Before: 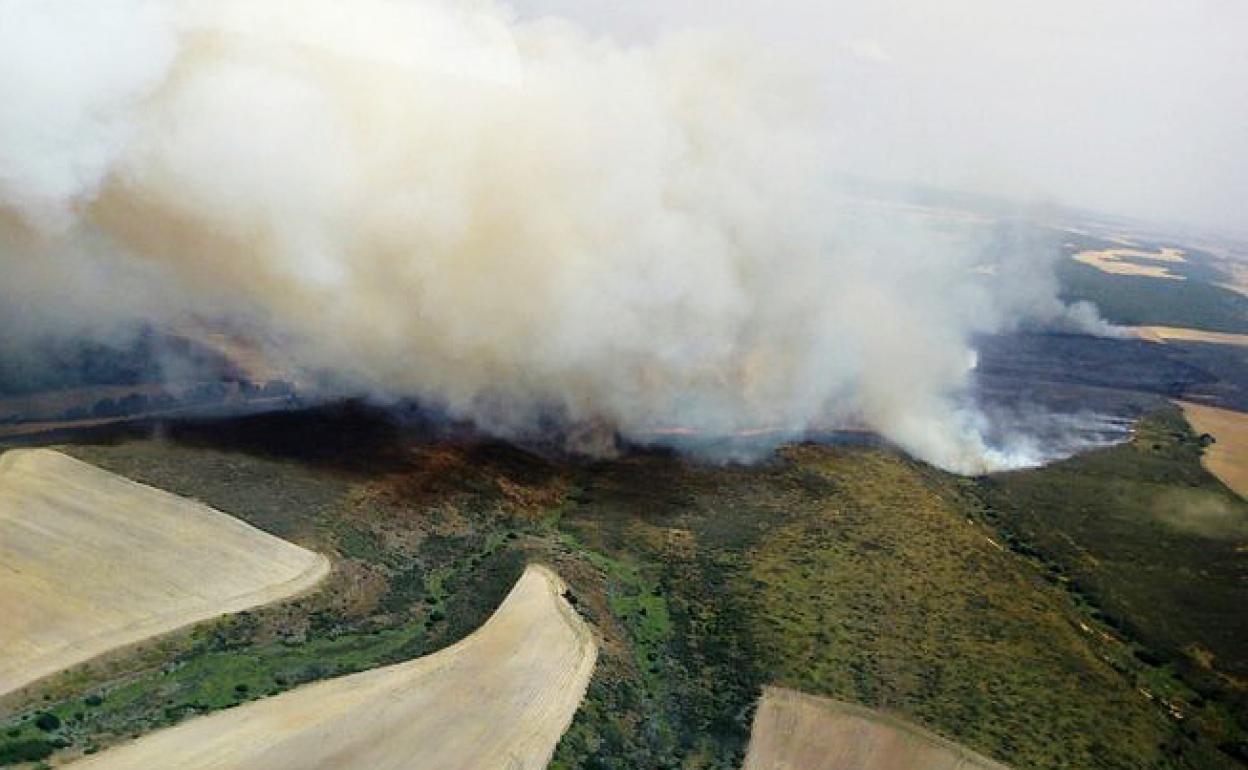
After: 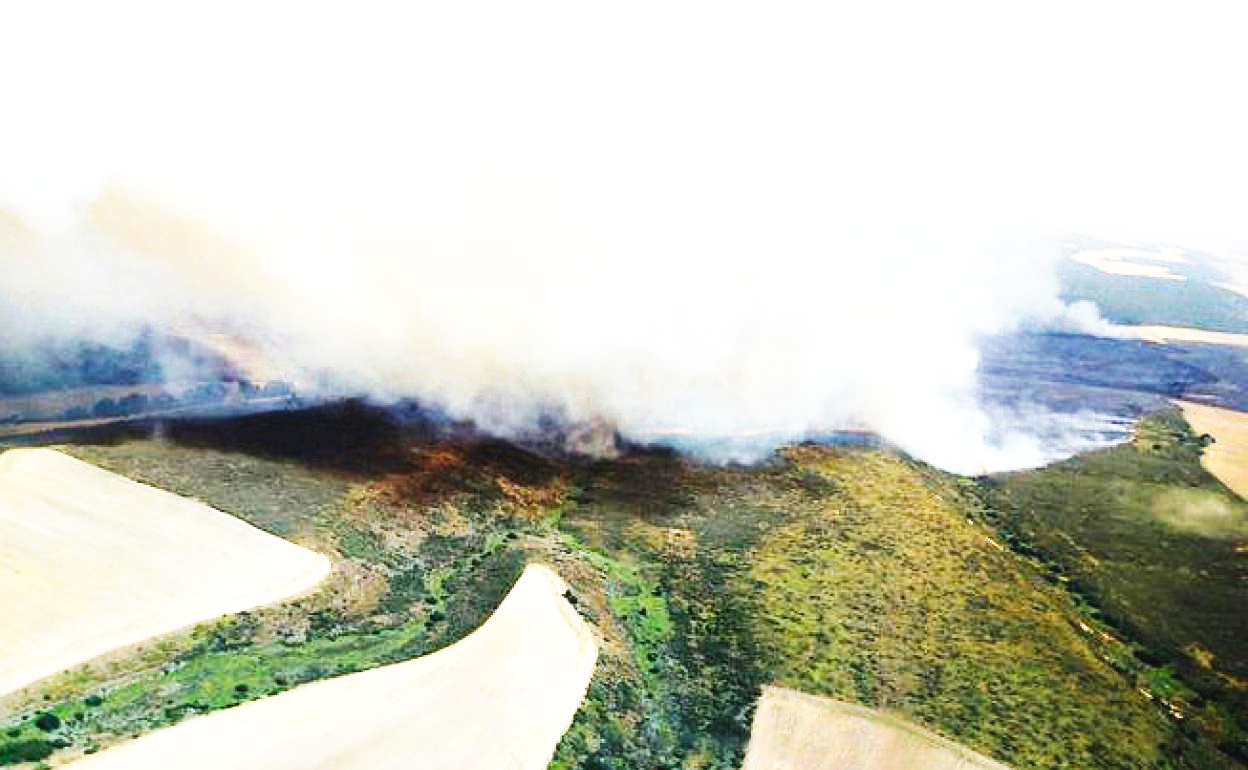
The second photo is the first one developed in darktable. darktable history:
exposure: black level correction -0.005, exposure 0.626 EV, compensate exposure bias true, compensate highlight preservation false
base curve: curves: ch0 [(0, 0) (0.007, 0.004) (0.027, 0.03) (0.046, 0.07) (0.207, 0.54) (0.442, 0.872) (0.673, 0.972) (1, 1)], preserve colors none
